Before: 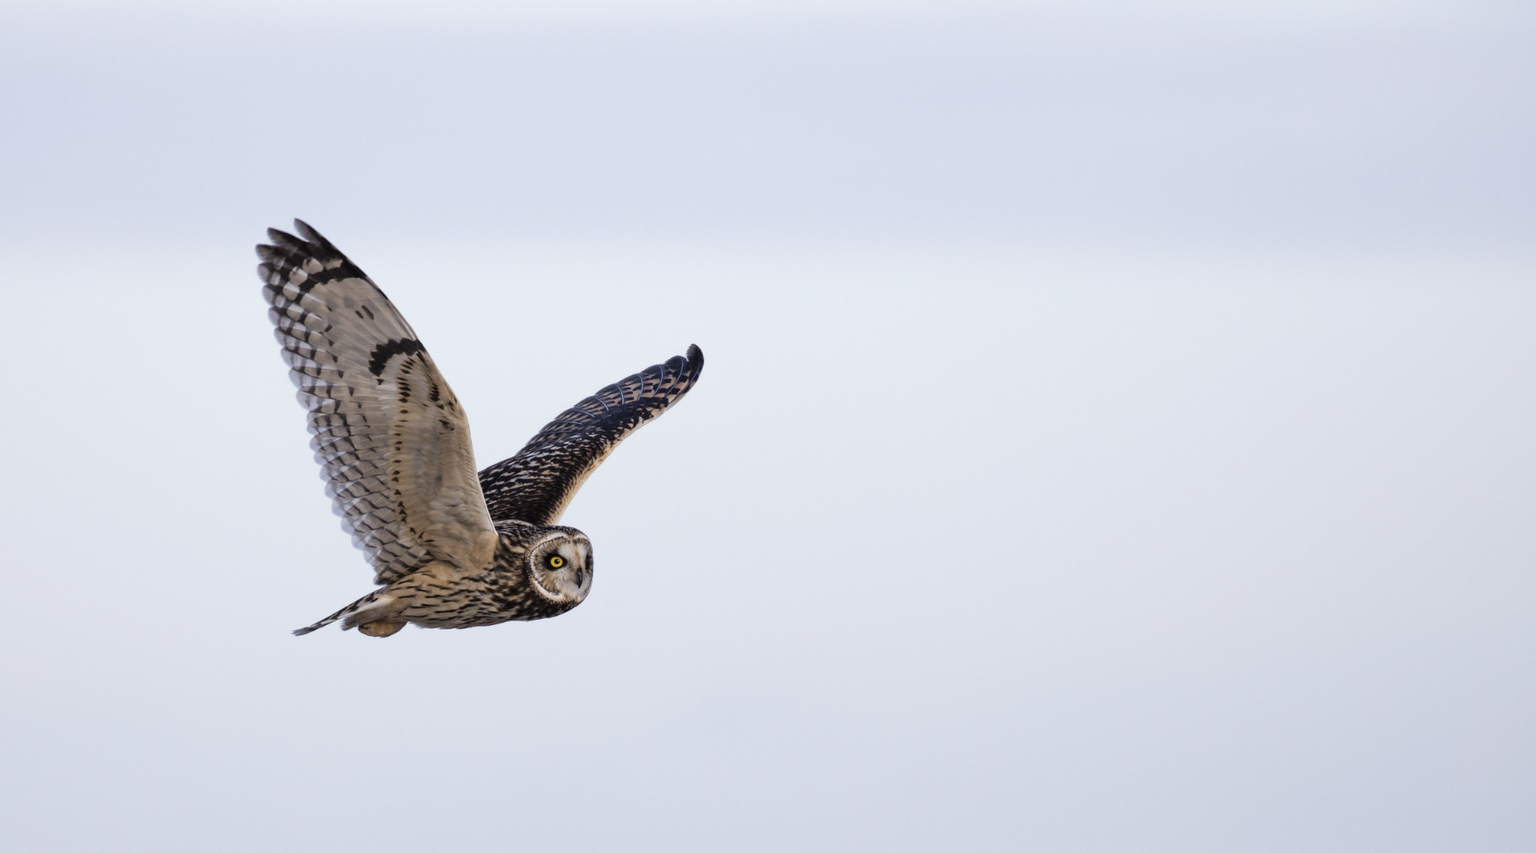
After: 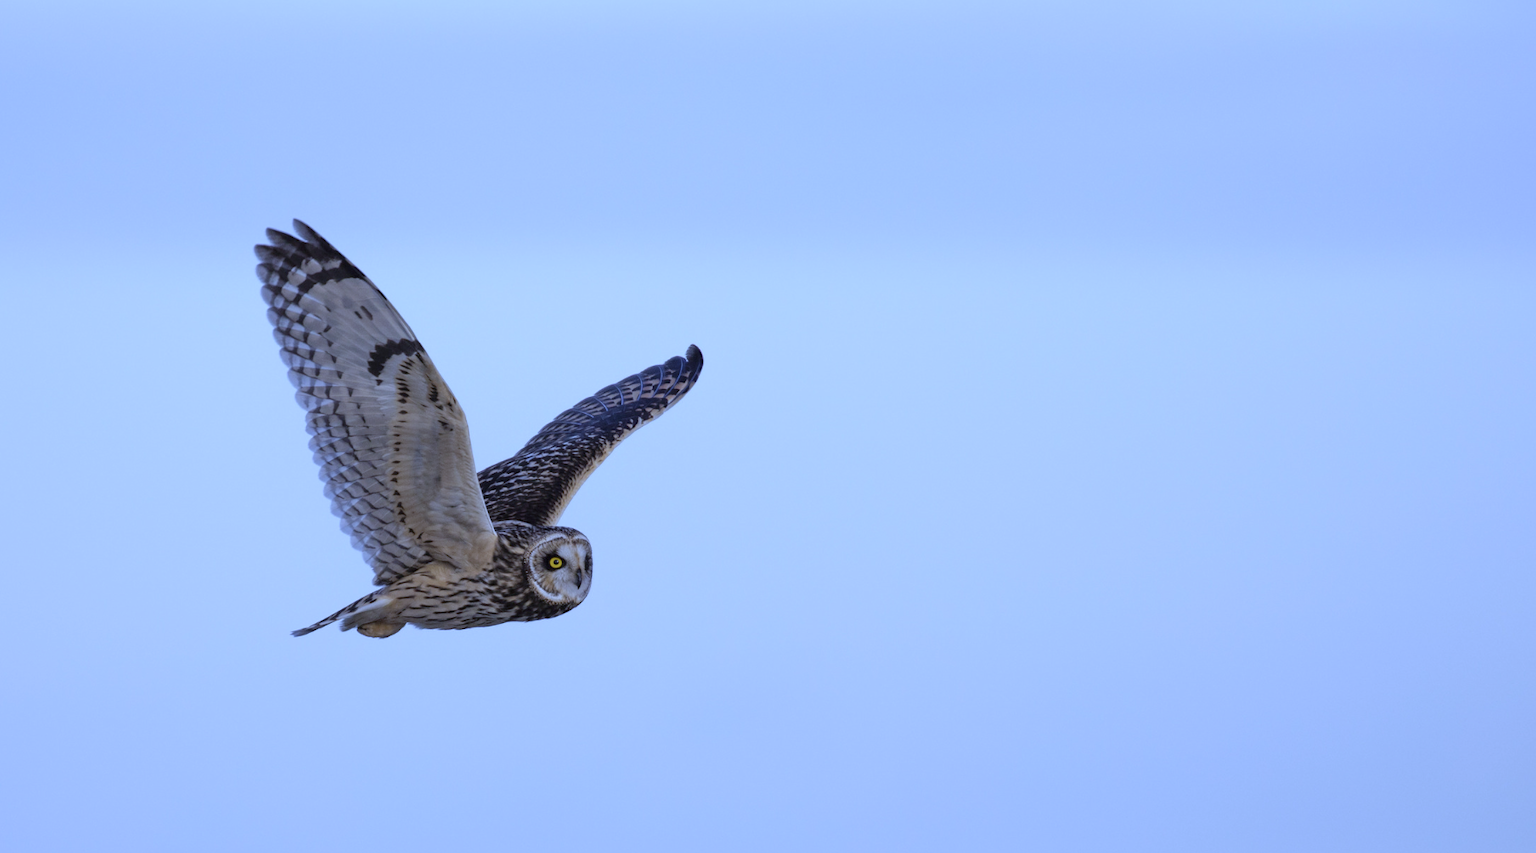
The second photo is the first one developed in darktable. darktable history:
white balance: red 0.871, blue 1.249
crop and rotate: left 0.126%
tone equalizer: -8 EV 0.25 EV, -7 EV 0.417 EV, -6 EV 0.417 EV, -5 EV 0.25 EV, -3 EV -0.25 EV, -2 EV -0.417 EV, -1 EV -0.417 EV, +0 EV -0.25 EV, edges refinement/feathering 500, mask exposure compensation -1.57 EV, preserve details guided filter
